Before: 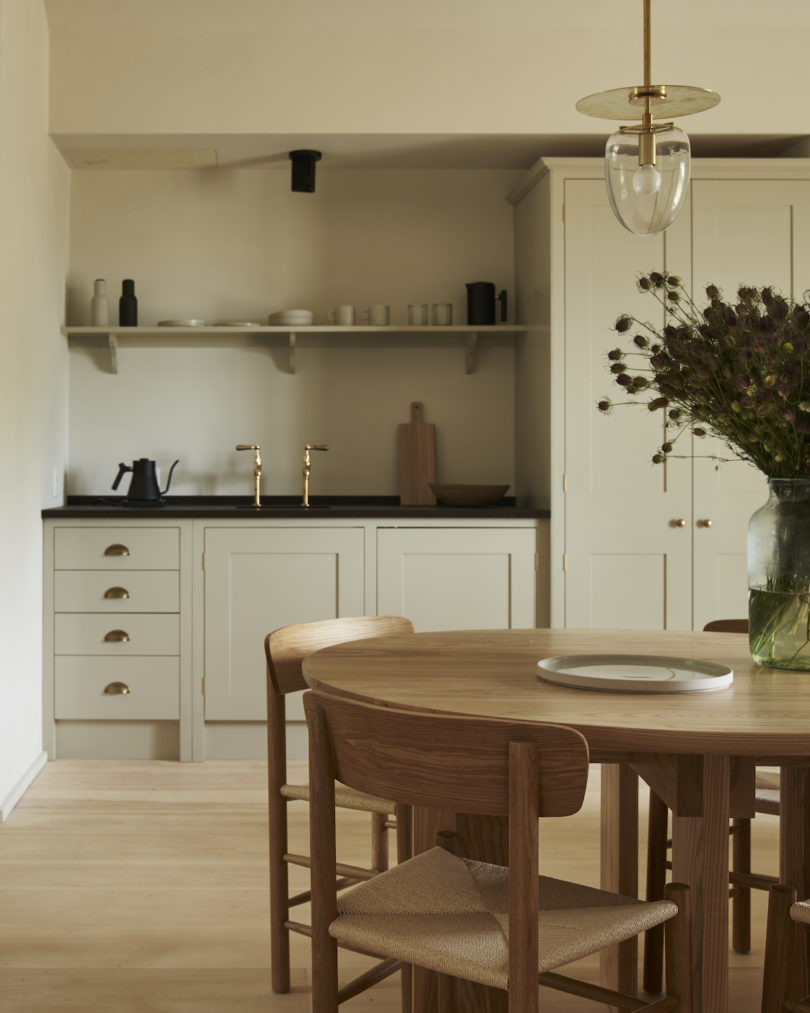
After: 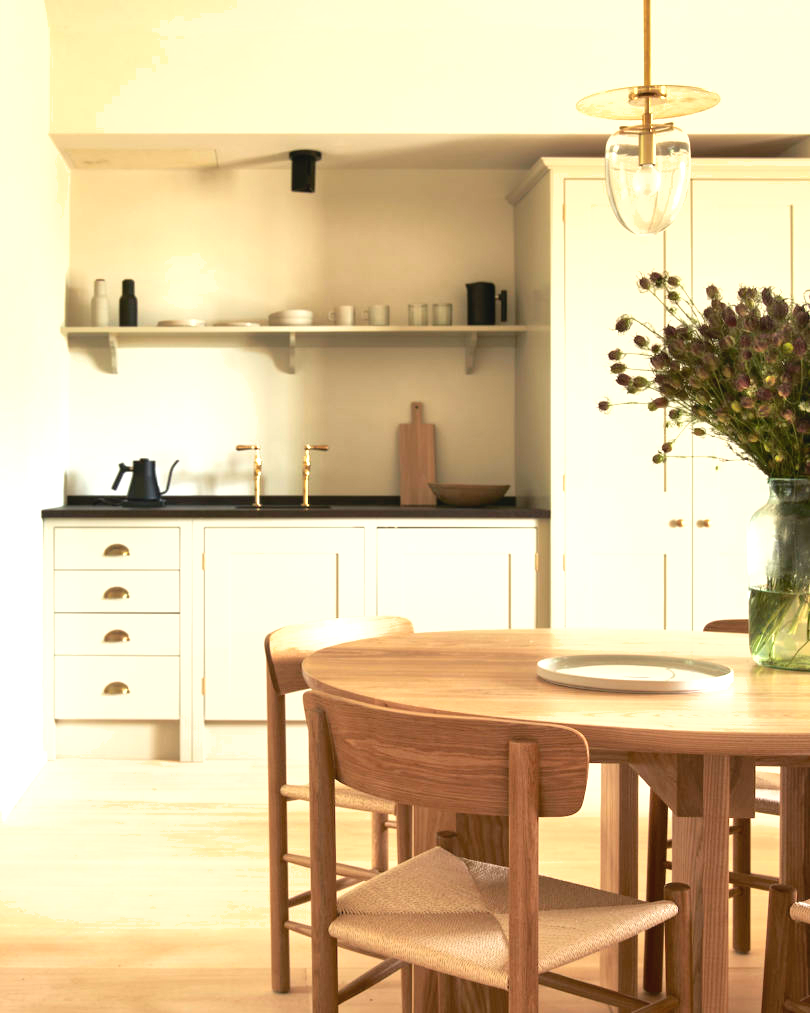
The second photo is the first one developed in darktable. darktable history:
exposure: black level correction 0, exposure 1.199 EV, compensate exposure bias true, compensate highlight preservation false
tone curve: curves: ch0 [(0, 0.028) (0.138, 0.156) (0.468, 0.516) (0.754, 0.823) (1, 1)], color space Lab, independent channels, preserve colors none
shadows and highlights: shadows 8.24, white point adjustment 0.99, highlights -38.63
